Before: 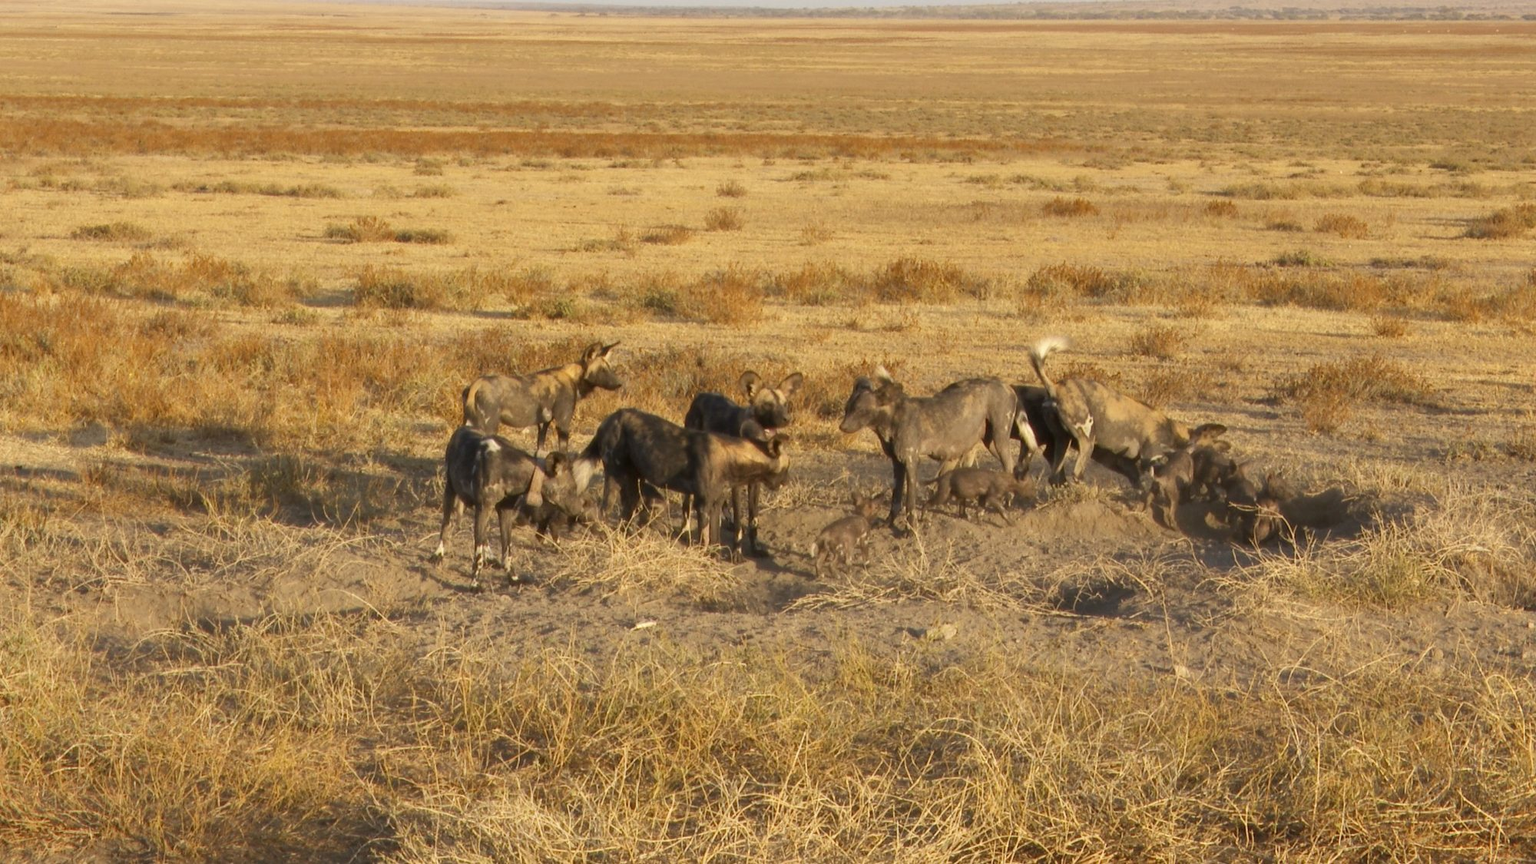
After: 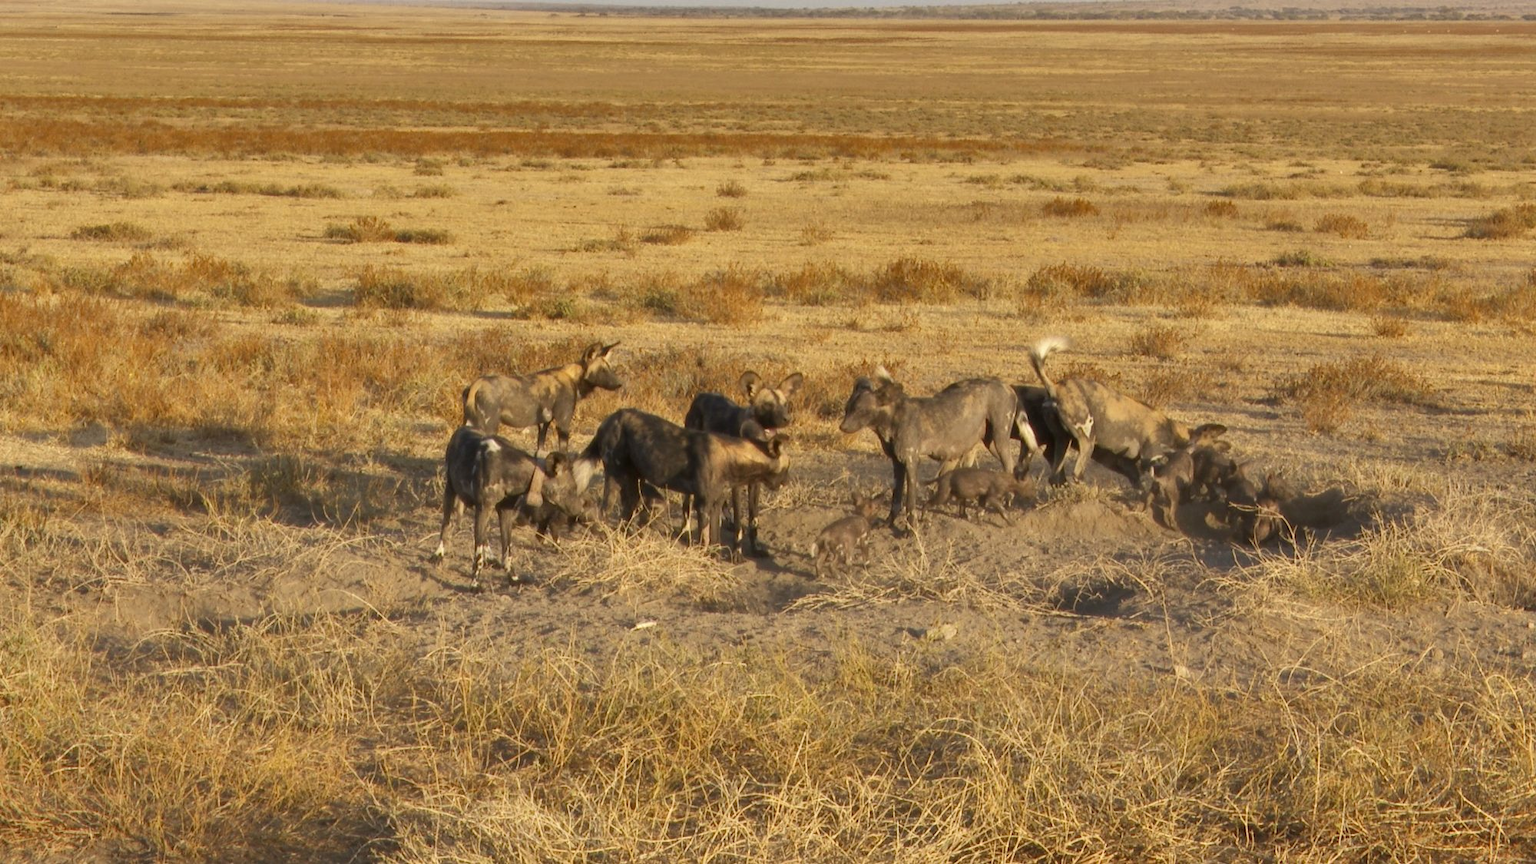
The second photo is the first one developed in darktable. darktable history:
shadows and highlights: shadows 30.64, highlights -63.08, soften with gaussian
